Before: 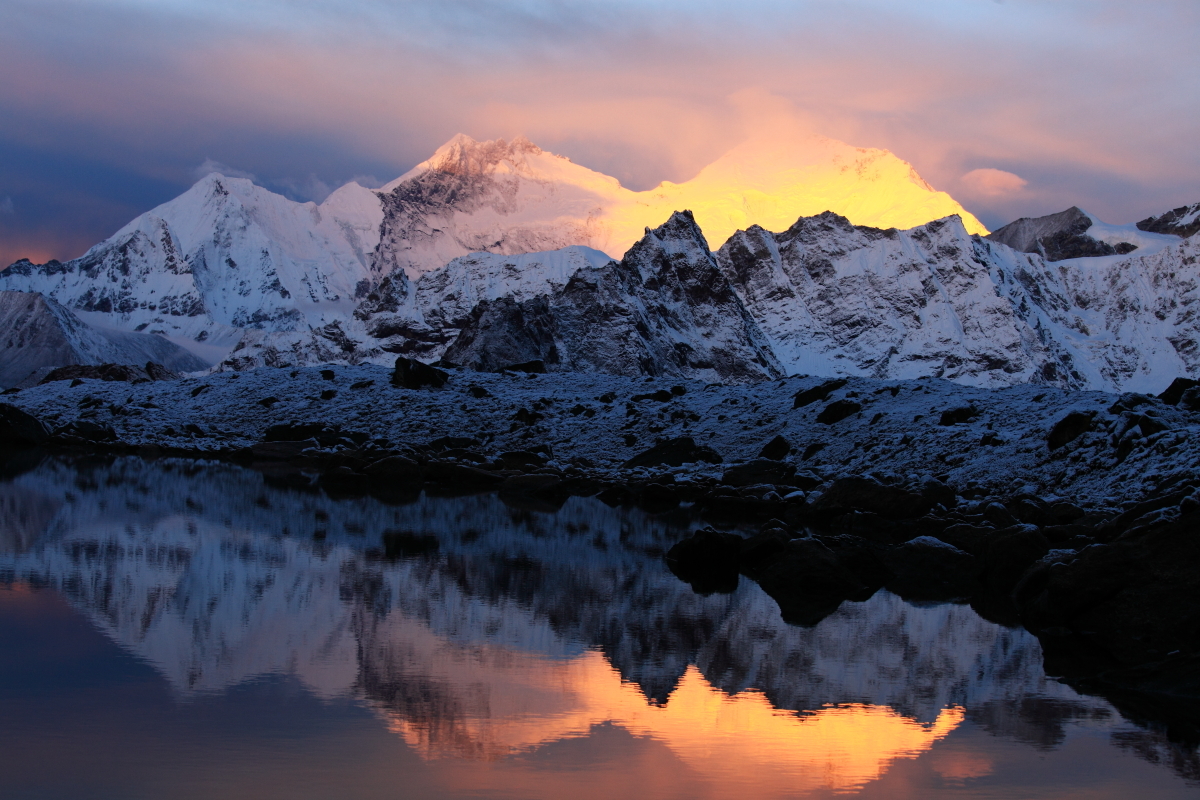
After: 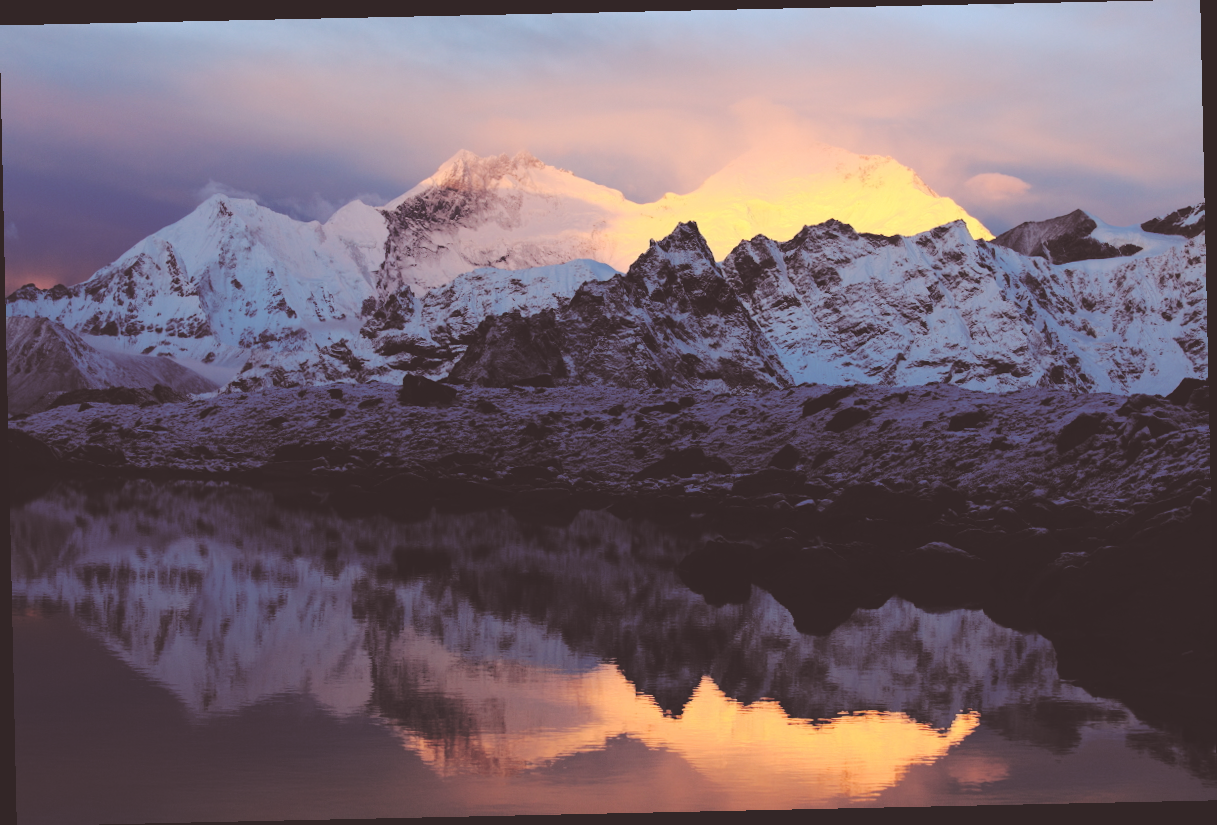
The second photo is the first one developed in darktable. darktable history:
base curve: curves: ch0 [(0, 0.024) (0.055, 0.065) (0.121, 0.166) (0.236, 0.319) (0.693, 0.726) (1, 1)], preserve colors none
split-toning: shadows › saturation 0.24, highlights › hue 54°, highlights › saturation 0.24
rotate and perspective: rotation -1.24°, automatic cropping off
